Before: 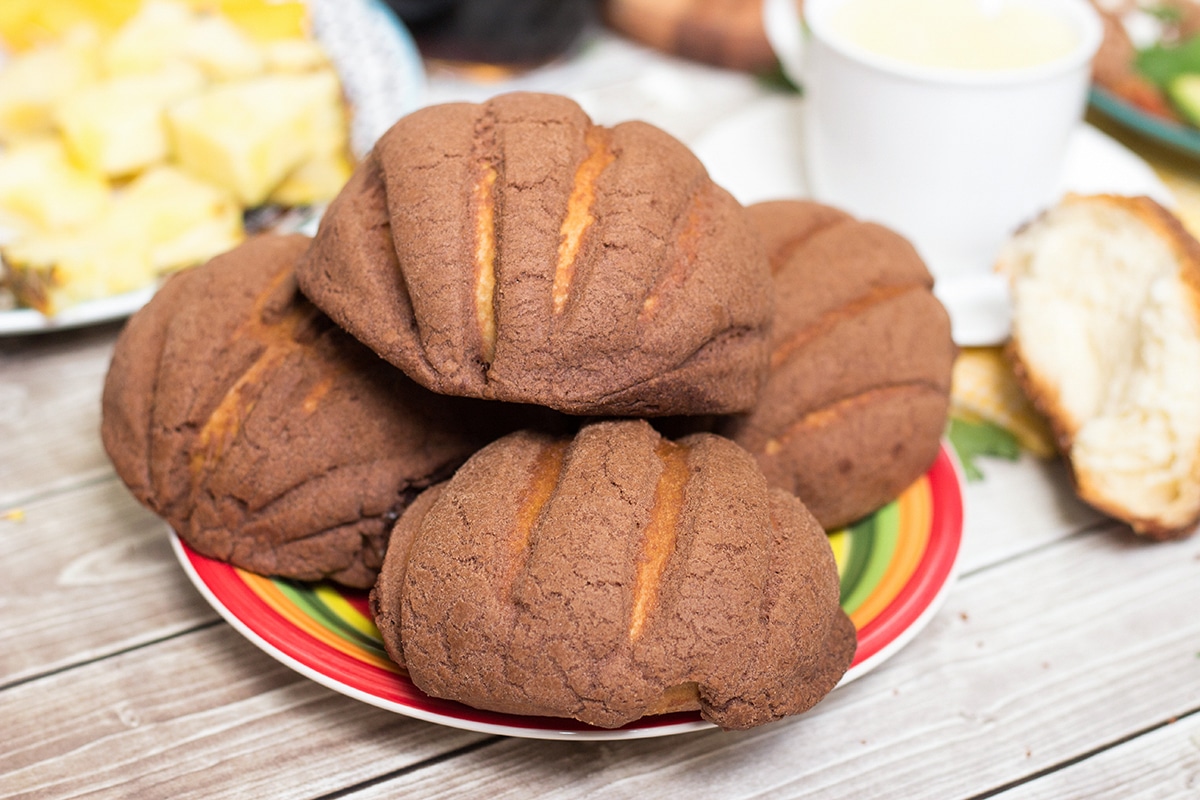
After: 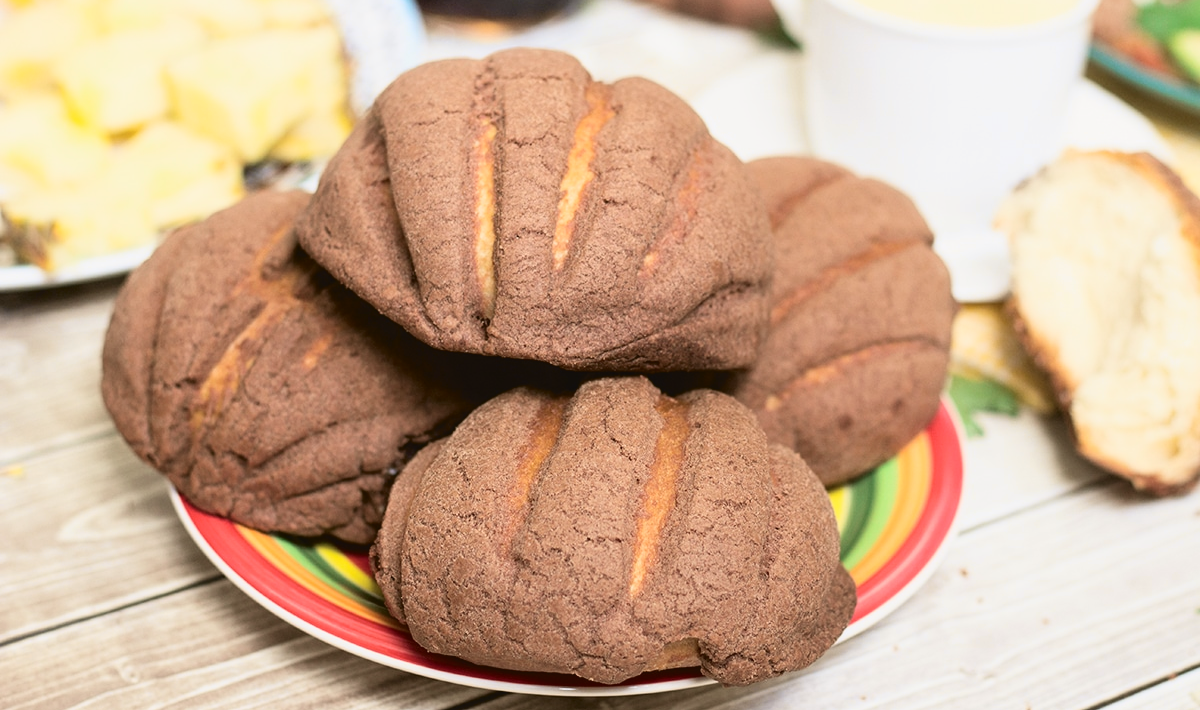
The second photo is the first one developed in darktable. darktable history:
crop and rotate: top 5.609%, bottom 5.609%
tone curve: curves: ch0 [(0, 0.039) (0.104, 0.094) (0.285, 0.301) (0.689, 0.764) (0.89, 0.926) (0.994, 0.971)]; ch1 [(0, 0) (0.337, 0.249) (0.437, 0.411) (0.485, 0.487) (0.515, 0.514) (0.566, 0.563) (0.641, 0.655) (1, 1)]; ch2 [(0, 0) (0.314, 0.301) (0.421, 0.411) (0.502, 0.505) (0.528, 0.54) (0.557, 0.555) (0.612, 0.583) (0.722, 0.67) (1, 1)], color space Lab, independent channels, preserve colors none
color contrast: green-magenta contrast 0.85, blue-yellow contrast 1.25, unbound 0
